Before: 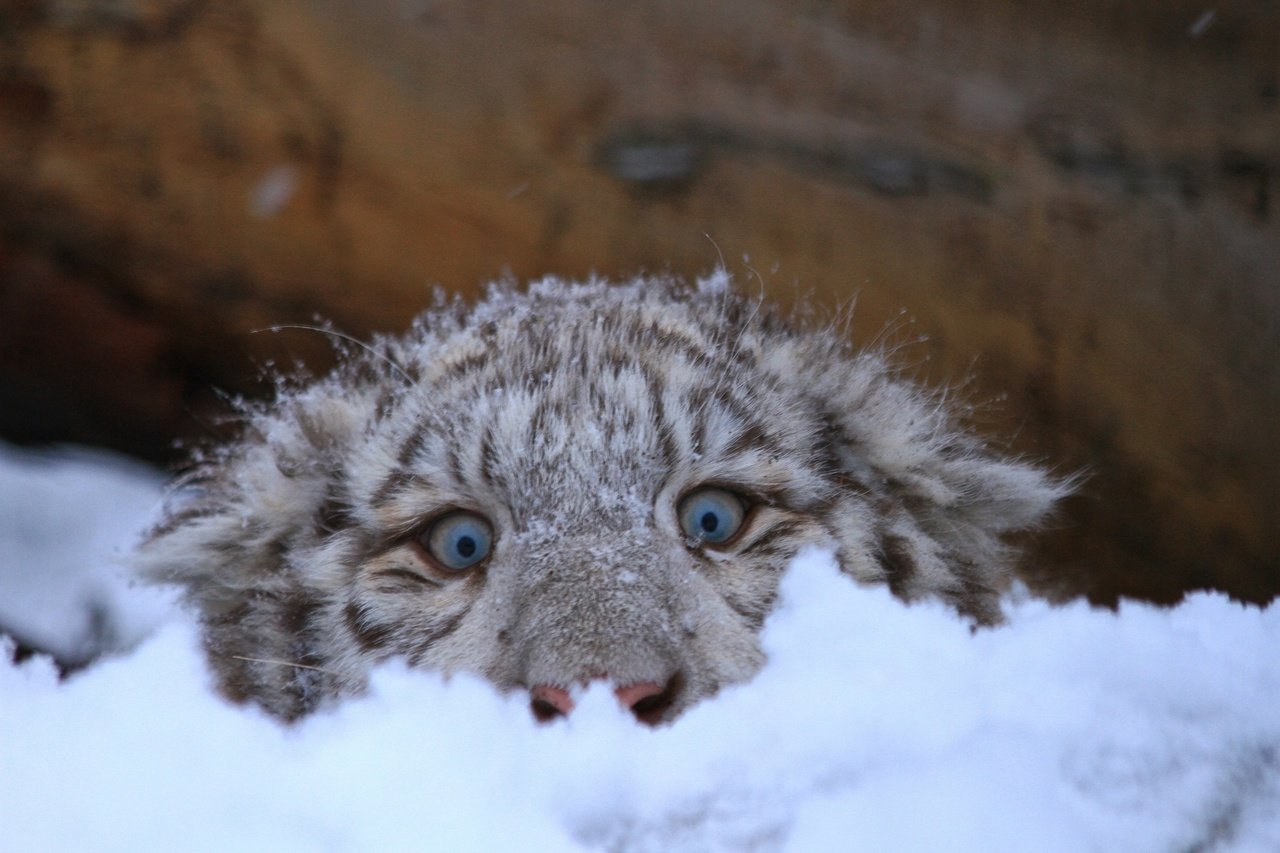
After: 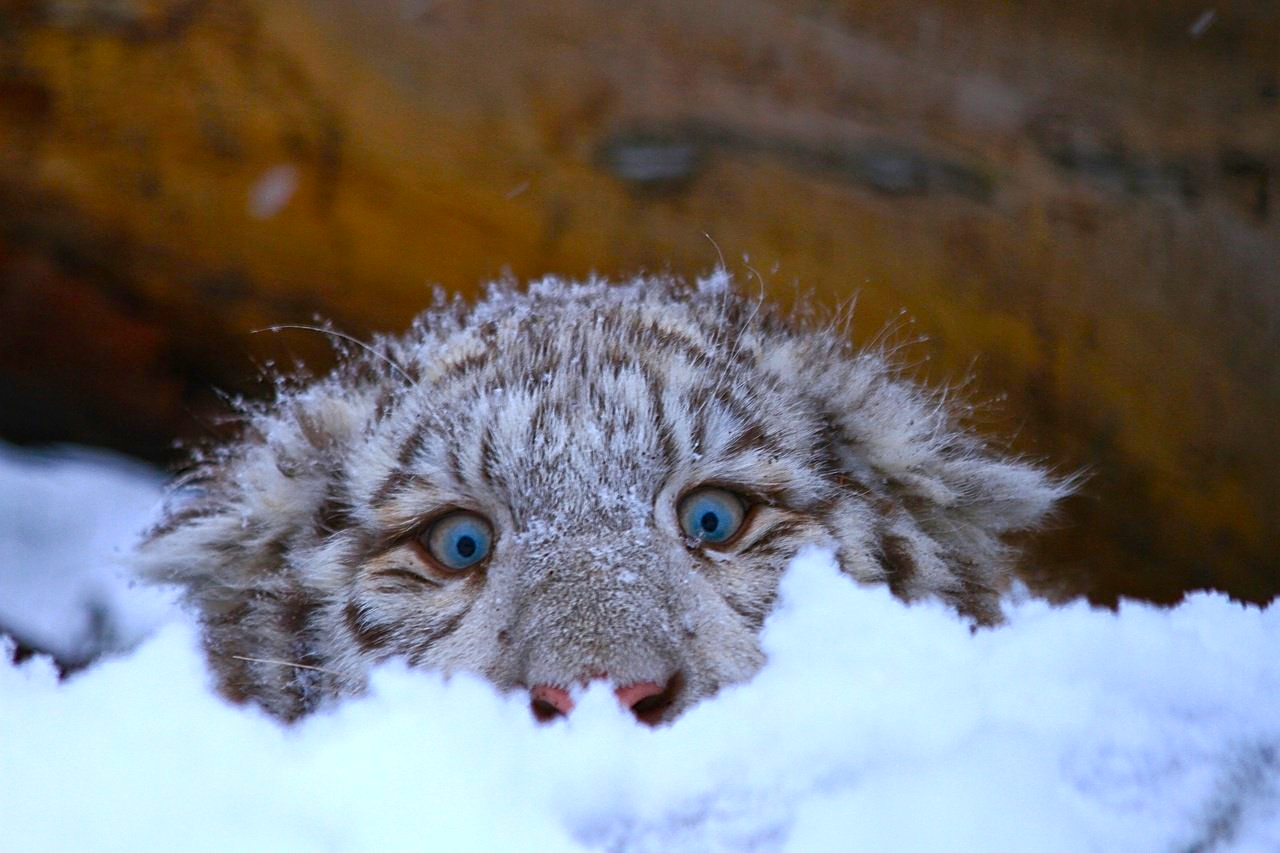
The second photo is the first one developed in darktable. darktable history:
color balance rgb: shadows lift › hue 87.1°, highlights gain › luminance 16.903%, highlights gain › chroma 2.907%, highlights gain › hue 259.21°, perceptual saturation grading › global saturation 44.85%, perceptual saturation grading › highlights -48.971%, perceptual saturation grading › shadows 29.667%, global vibrance 20%
sharpen: on, module defaults
